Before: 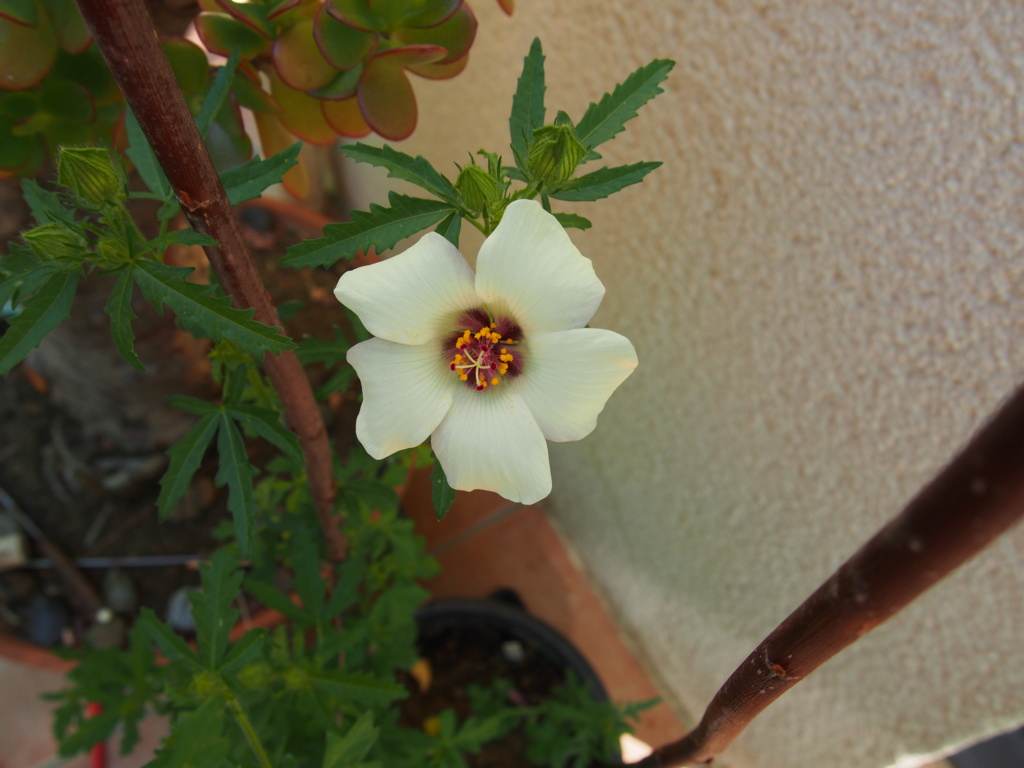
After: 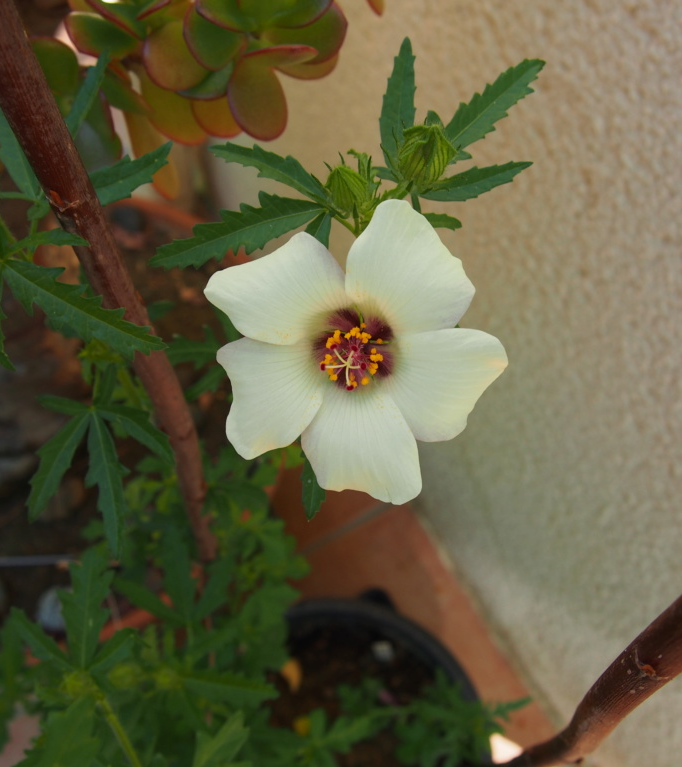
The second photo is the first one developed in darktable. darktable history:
crop and rotate: left 12.768%, right 20.582%
color zones: curves: ch0 [(0, 0.5) (0.143, 0.5) (0.286, 0.5) (0.429, 0.5) (0.571, 0.5) (0.714, 0.476) (0.857, 0.5) (1, 0.5)]; ch2 [(0, 0.5) (0.143, 0.5) (0.286, 0.5) (0.429, 0.5) (0.571, 0.5) (0.714, 0.487) (0.857, 0.5) (1, 0.5)]
